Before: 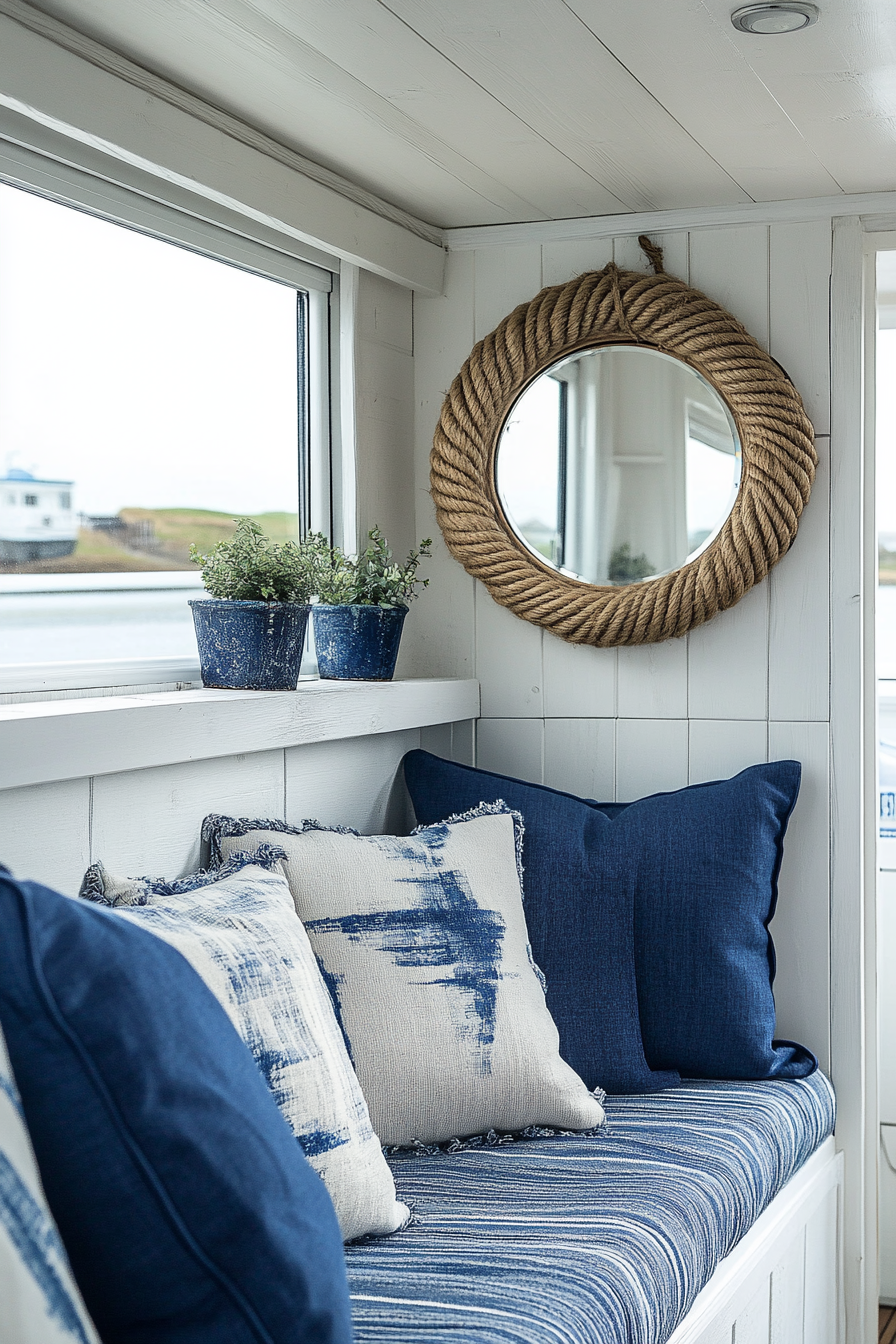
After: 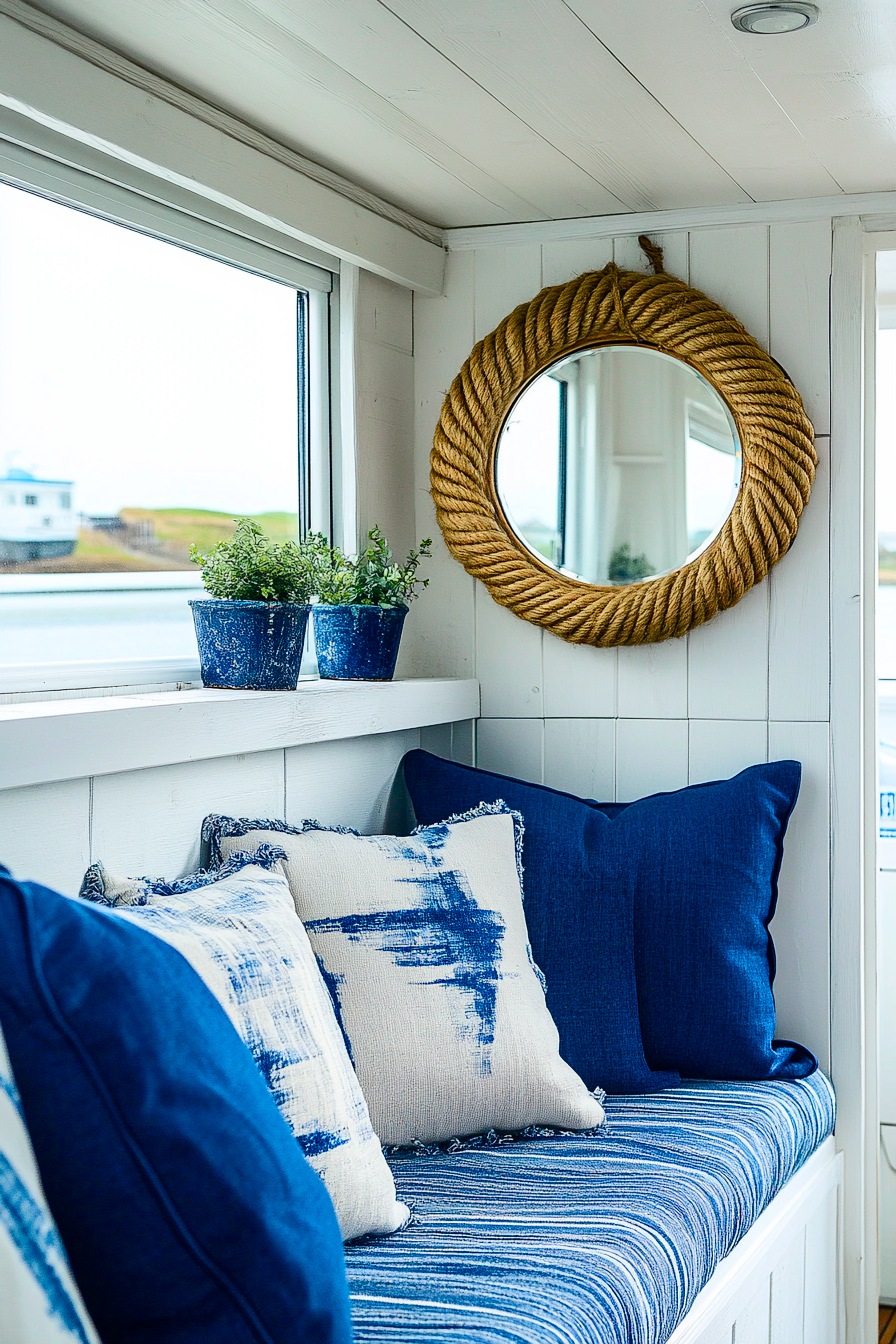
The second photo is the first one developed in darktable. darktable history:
tone curve: curves: ch0 [(0, 0) (0.126, 0.086) (0.338, 0.307) (0.494, 0.531) (0.703, 0.762) (1, 1)]; ch1 [(0, 0) (0.346, 0.324) (0.45, 0.426) (0.5, 0.5) (0.522, 0.517) (0.55, 0.578) (1, 1)]; ch2 [(0, 0) (0.44, 0.424) (0.501, 0.499) (0.554, 0.554) (0.622, 0.667) (0.707, 0.746) (1, 1)], color space Lab, independent channels, preserve colors none
color balance rgb: linear chroma grading › global chroma 12.883%, perceptual saturation grading › global saturation 20%, perceptual saturation grading › highlights -25.642%, perceptual saturation grading › shadows 49.754%, global vibrance 24.254%
